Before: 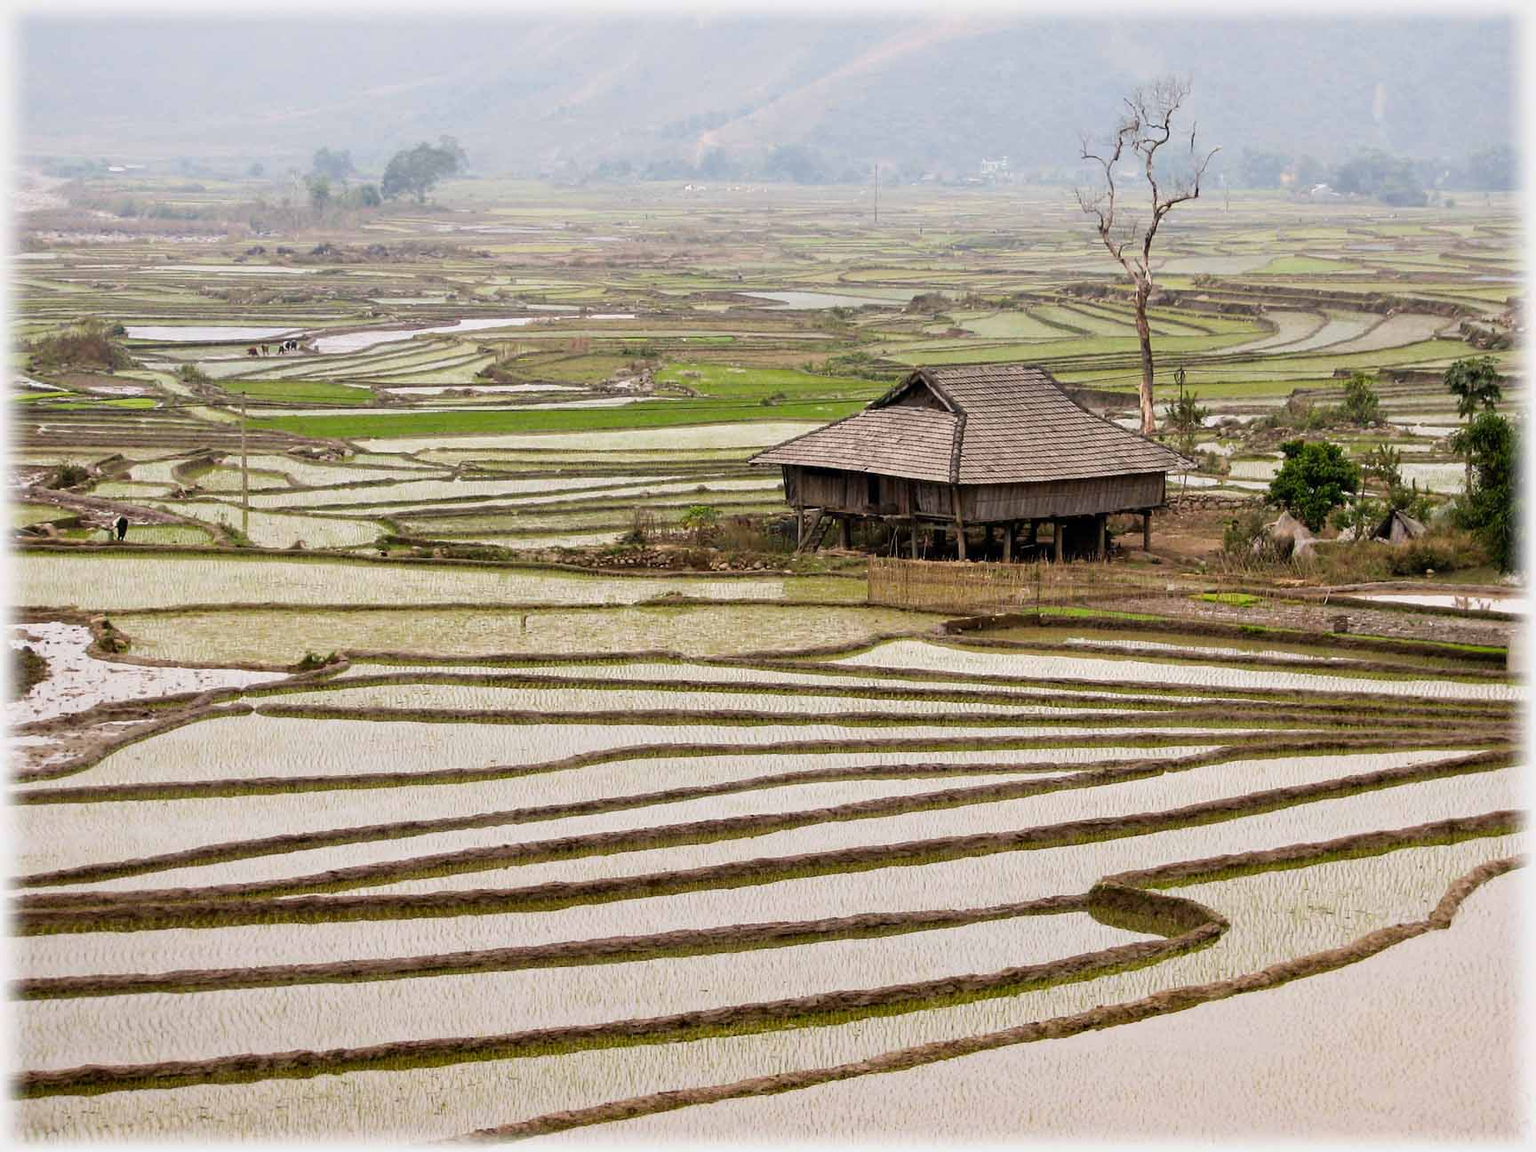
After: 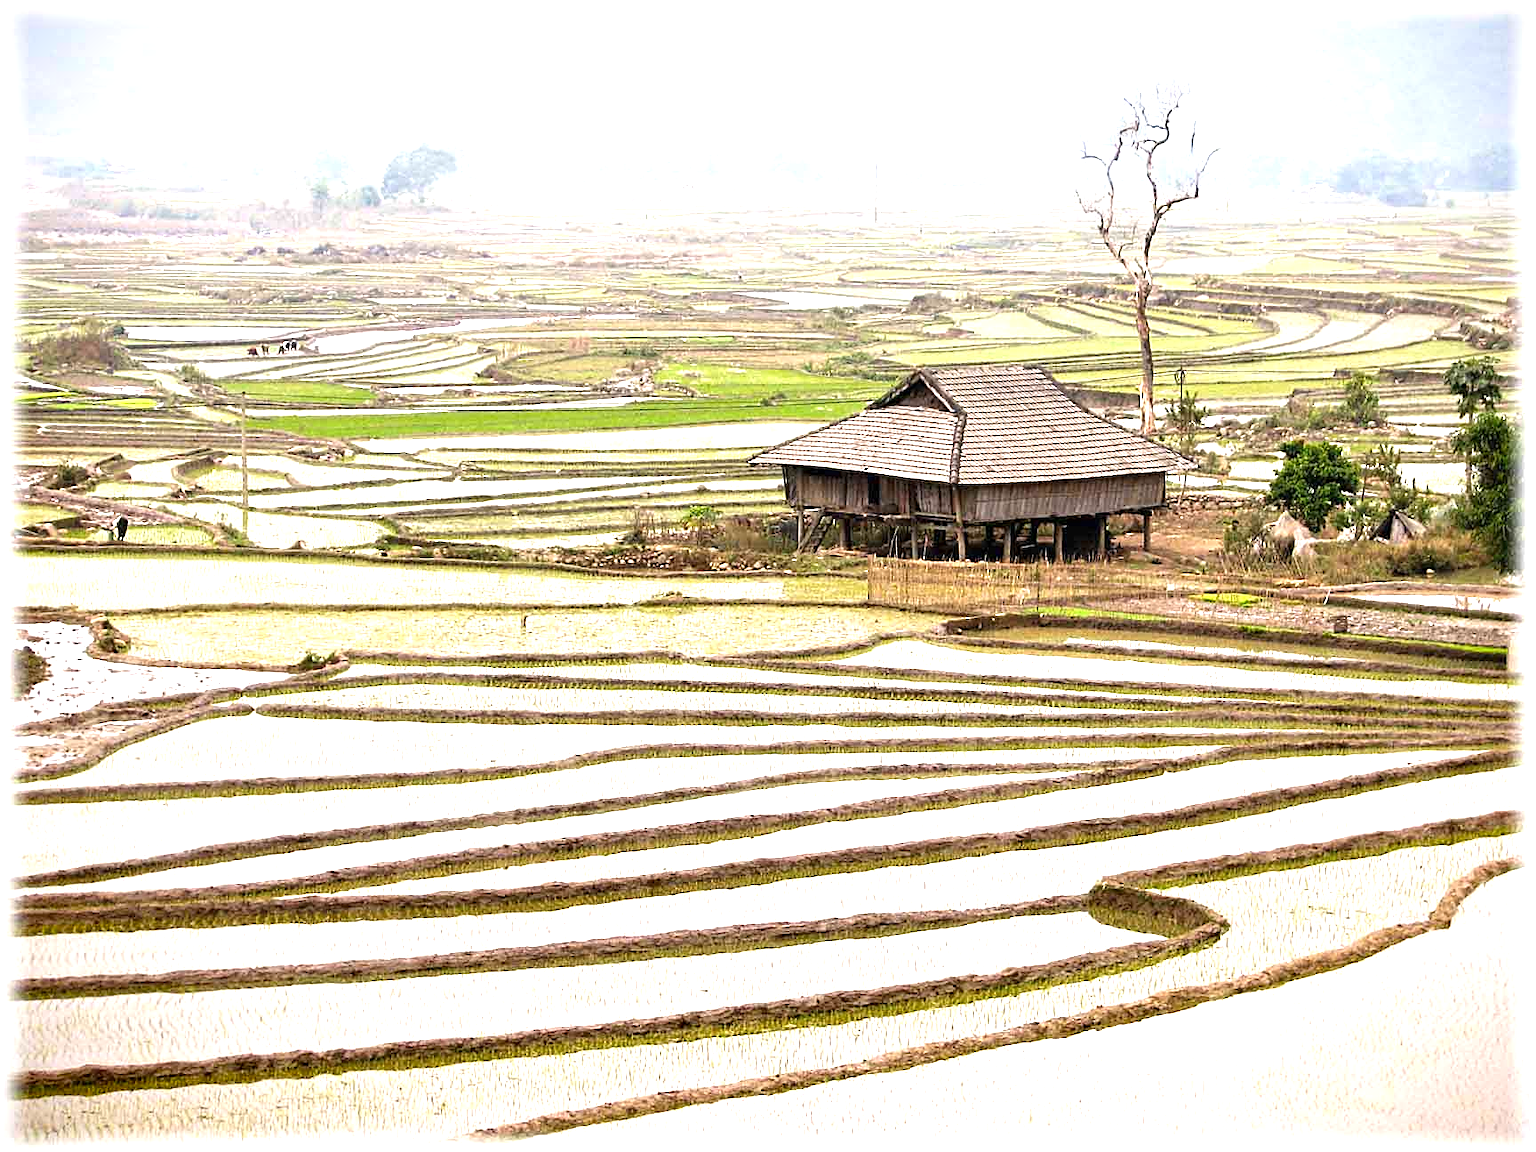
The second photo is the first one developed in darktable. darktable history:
sharpen: on, module defaults
exposure: black level correction 0, exposure 1 EV, compensate exposure bias true, compensate highlight preservation false
vignetting: fall-off start 88.53%, fall-off radius 44.2%, saturation 0.376, width/height ratio 1.161
color balance: contrast fulcrum 17.78%
